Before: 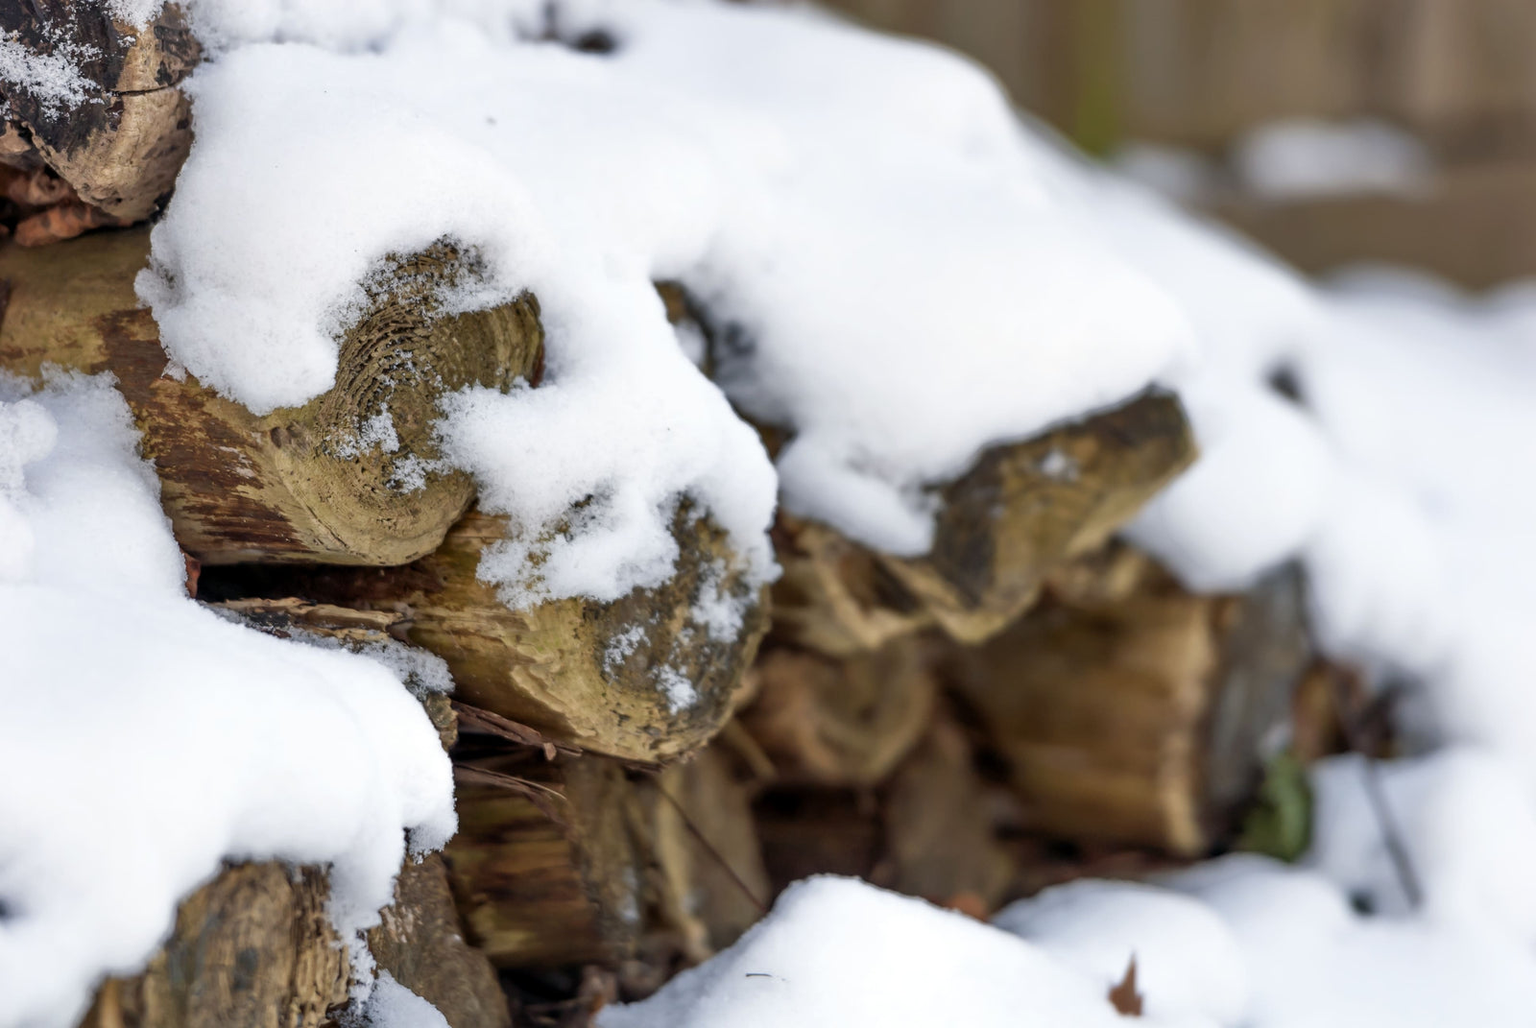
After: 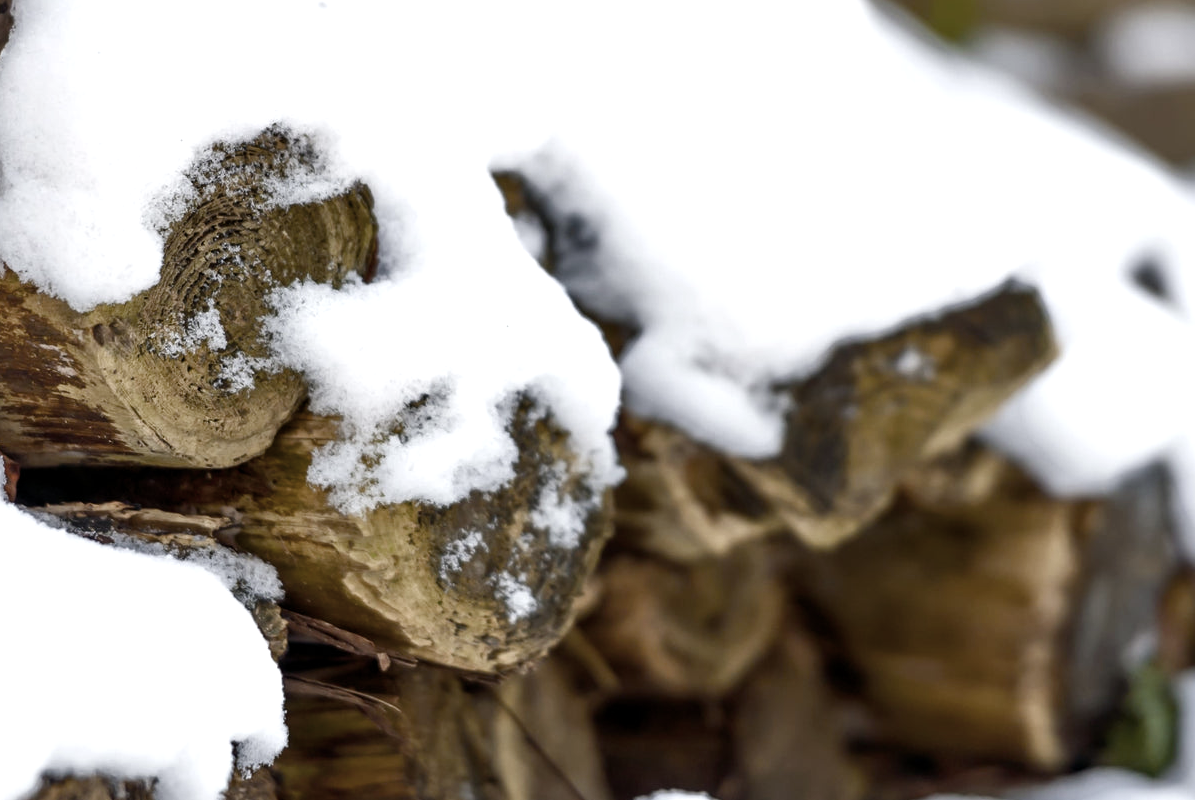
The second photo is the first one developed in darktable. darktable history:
exposure: exposure -0.151 EV, compensate highlight preservation false
color balance rgb: perceptual saturation grading › mid-tones 6.33%, perceptual saturation grading › shadows 72.44%, perceptual brilliance grading › highlights 11.59%, contrast 5.05%
crop and rotate: left 11.831%, top 11.346%, right 13.429%, bottom 13.899%
contrast brightness saturation: contrast 0.1, saturation -0.36
